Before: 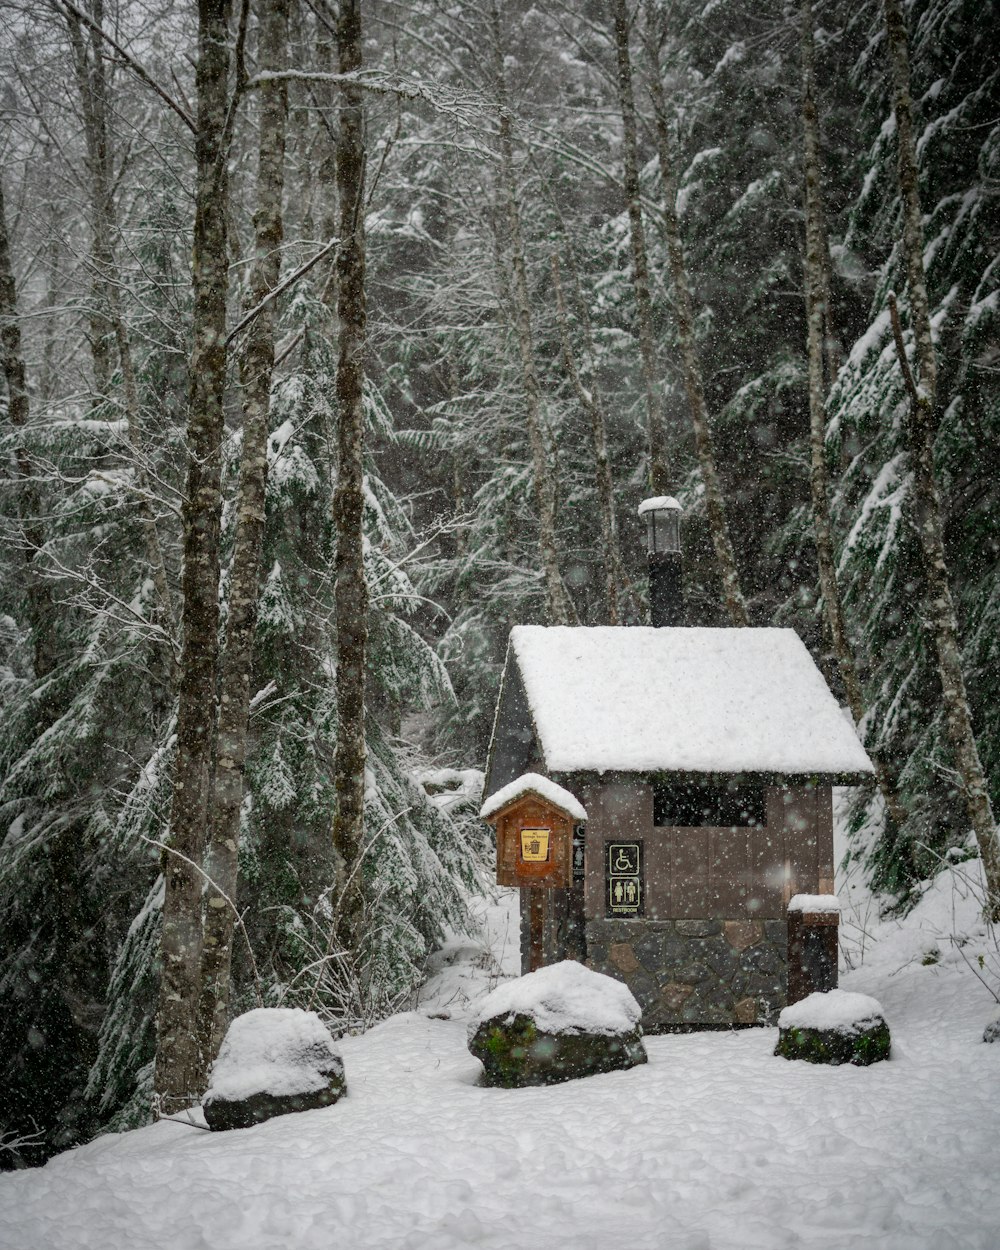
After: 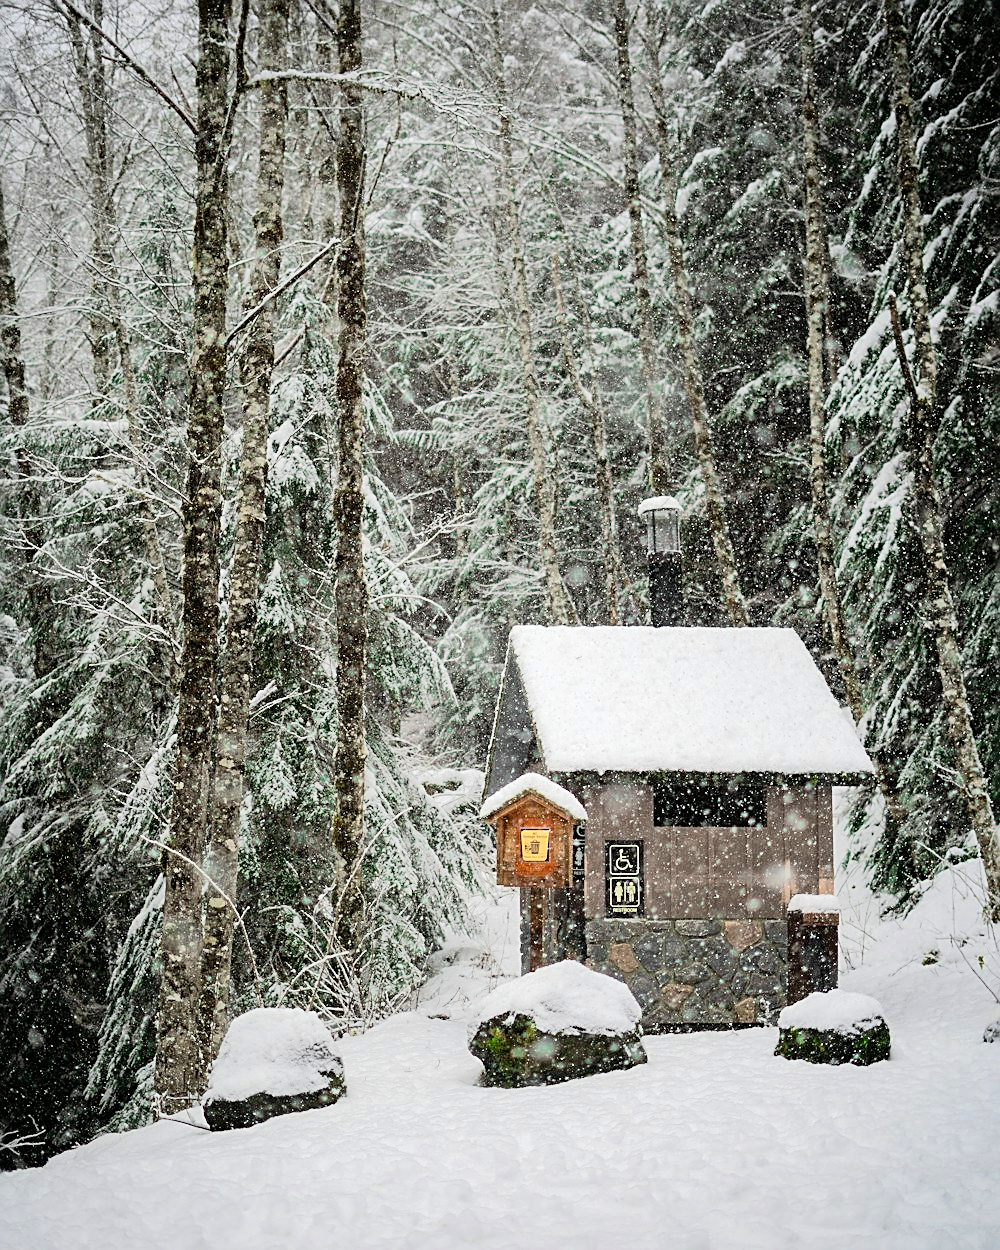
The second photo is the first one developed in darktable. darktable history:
sharpen: on, module defaults
tone equalizer: -7 EV 0.155 EV, -6 EV 0.622 EV, -5 EV 1.17 EV, -4 EV 1.33 EV, -3 EV 1.18 EV, -2 EV 0.6 EV, -1 EV 0.155 EV, edges refinement/feathering 500, mask exposure compensation -1.57 EV, preserve details no
